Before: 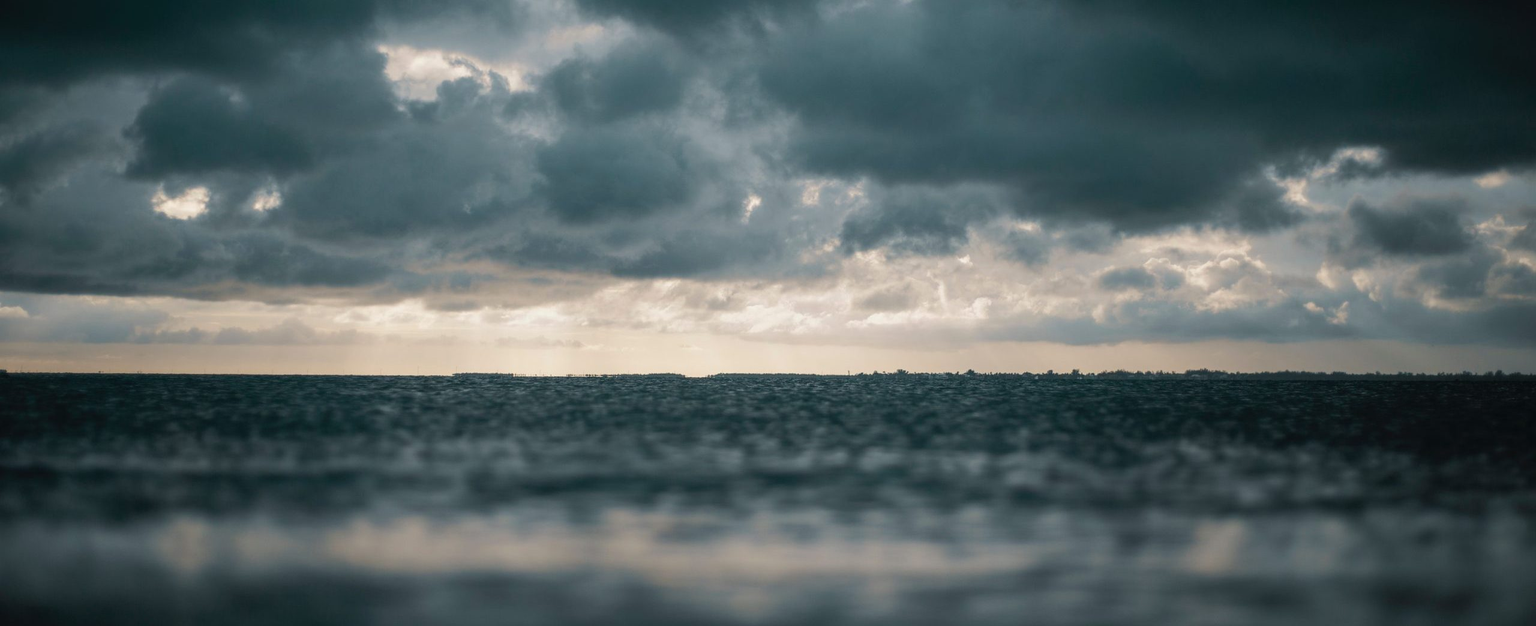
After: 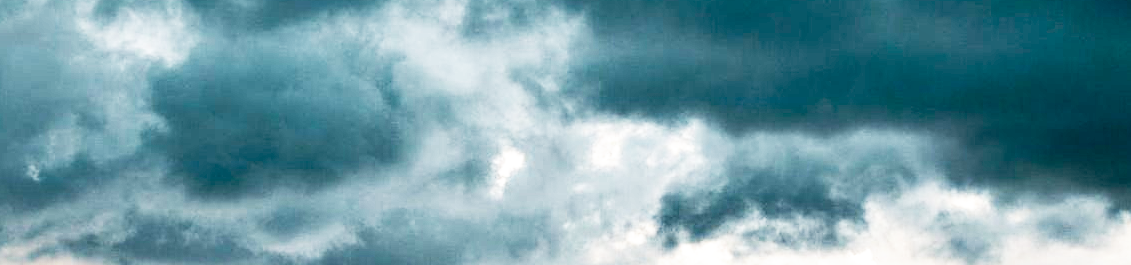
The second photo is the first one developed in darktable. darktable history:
shadows and highlights: low approximation 0.01, soften with gaussian
contrast brightness saturation: brightness -0.209, saturation 0.08
exposure: black level correction 0.001, exposure 0.193 EV, compensate exposure bias true, compensate highlight preservation false
sharpen: amount 0.21
crop: left 29.11%, top 16.866%, right 26.709%, bottom 57.71%
haze removal: adaptive false
base curve: curves: ch0 [(0, 0) (0.012, 0.01) (0.073, 0.168) (0.31, 0.711) (0.645, 0.957) (1, 1)], preserve colors none
tone equalizer: -8 EV -0.741 EV, -7 EV -0.667 EV, -6 EV -0.596 EV, -5 EV -0.374 EV, -3 EV 0.383 EV, -2 EV 0.6 EV, -1 EV 0.698 EV, +0 EV 0.742 EV, edges refinement/feathering 500, mask exposure compensation -1.57 EV, preserve details no
